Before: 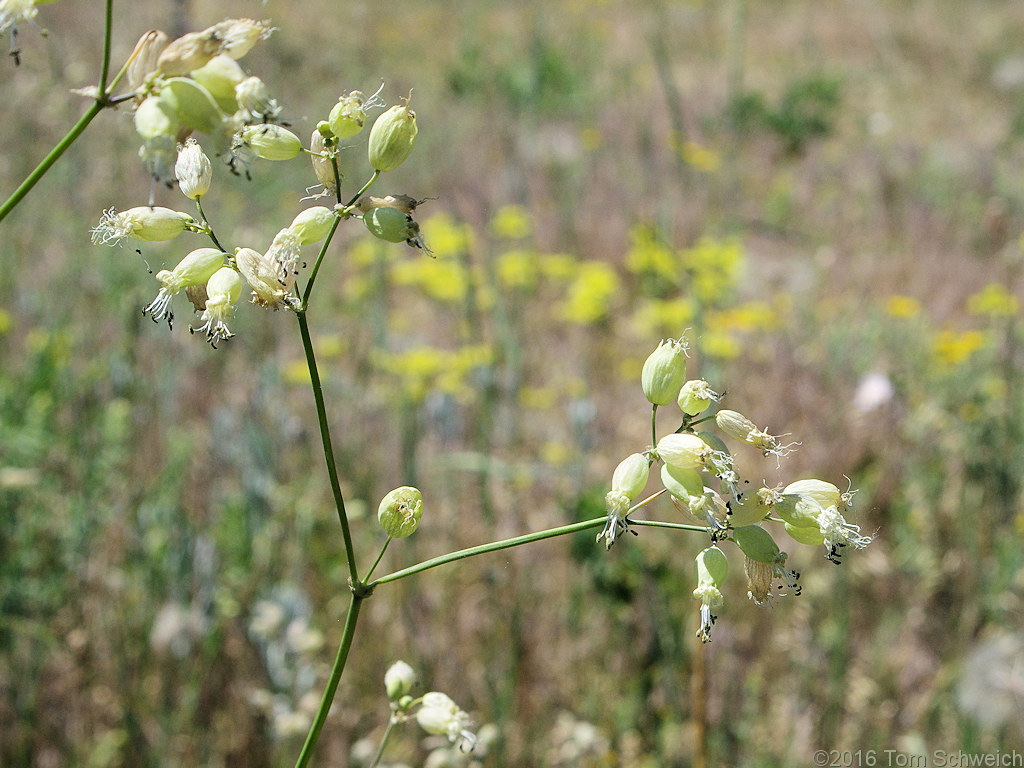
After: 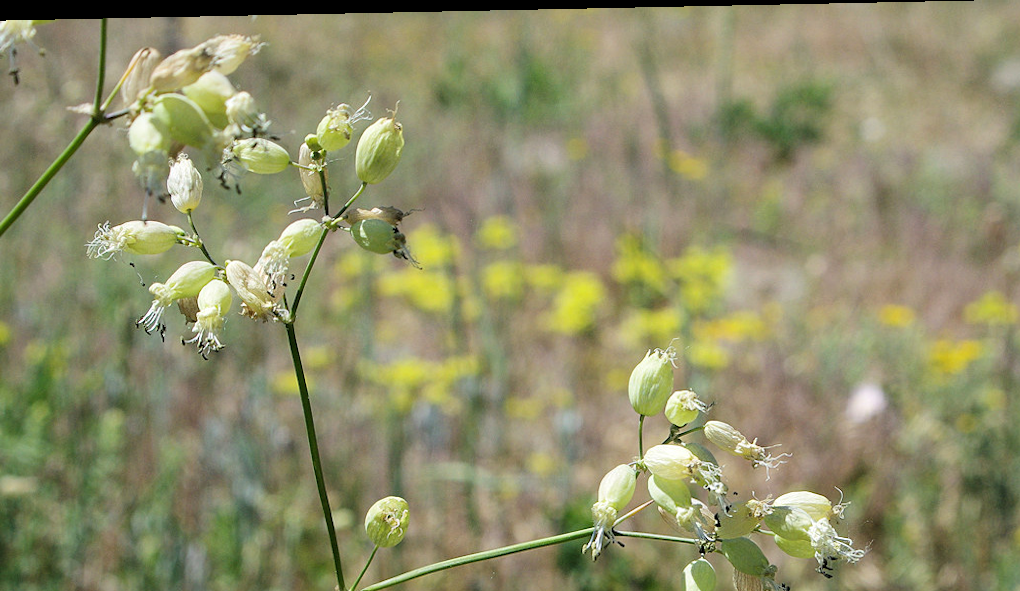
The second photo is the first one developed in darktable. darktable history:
tone equalizer: on, module defaults
rotate and perspective: lens shift (horizontal) -0.055, automatic cropping off
crop: bottom 24.967%
